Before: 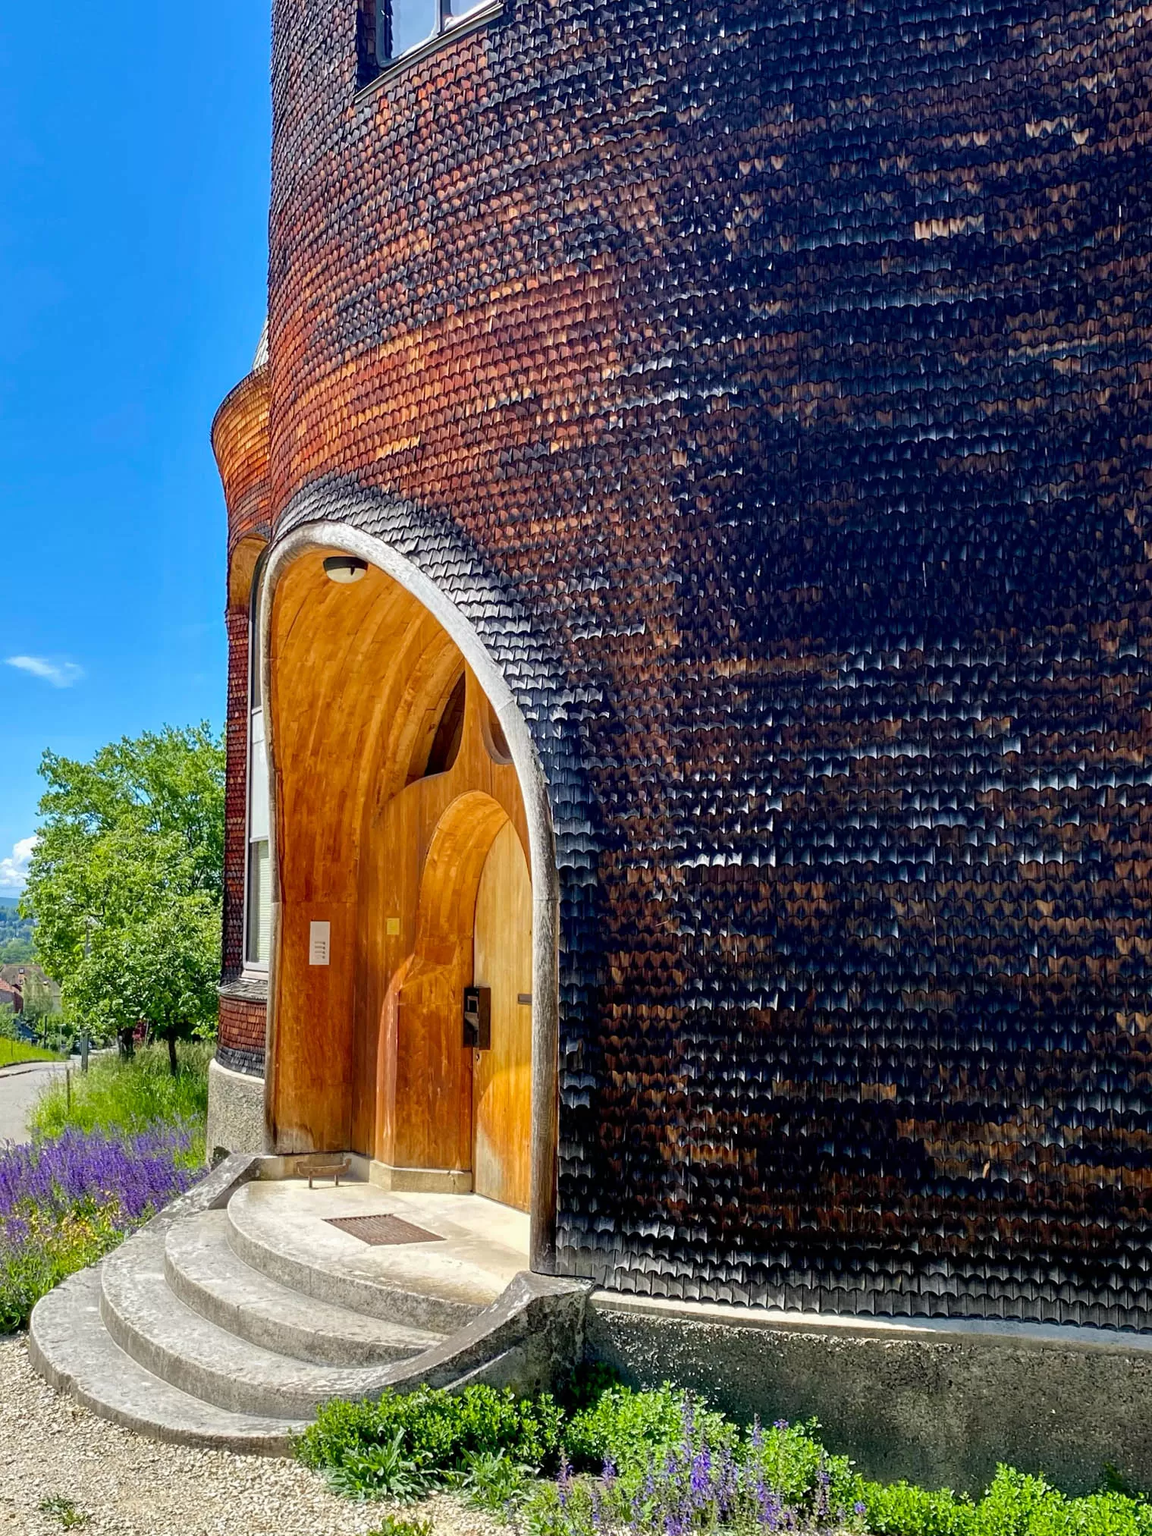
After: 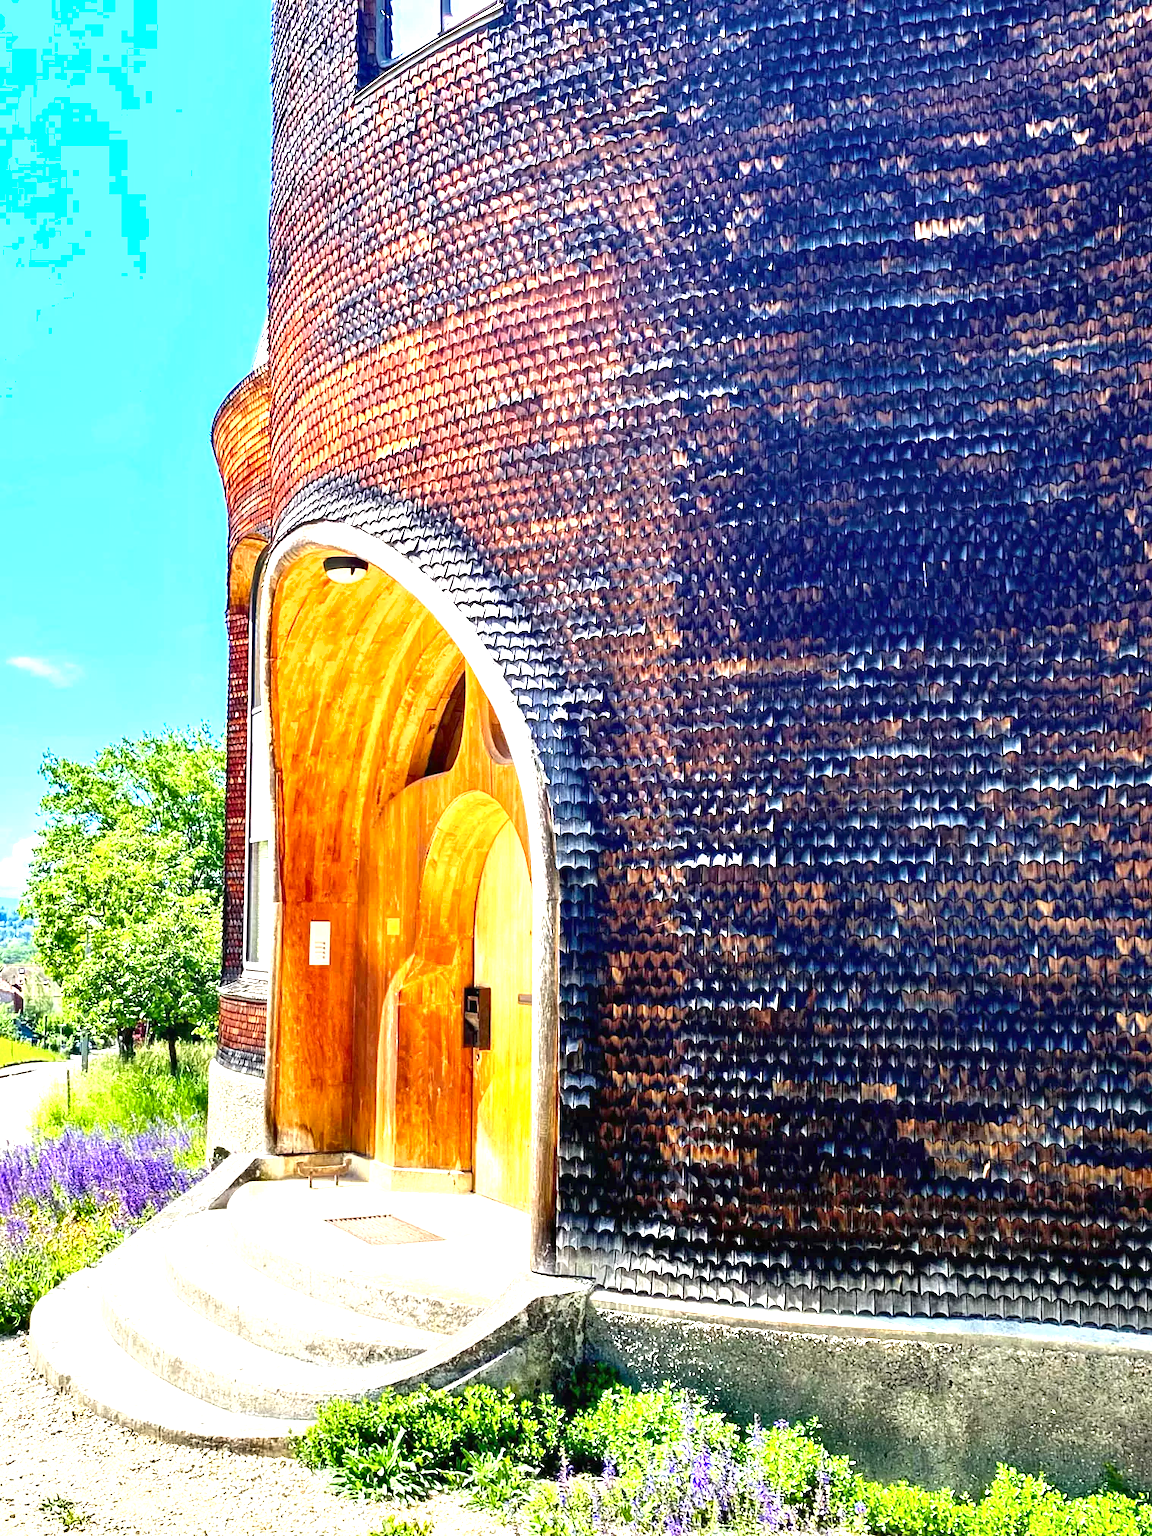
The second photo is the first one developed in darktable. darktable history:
shadows and highlights: shadows 32, highlights -32, soften with gaussian
exposure: black level correction 0, exposure 1.9 EV, compensate highlight preservation false
